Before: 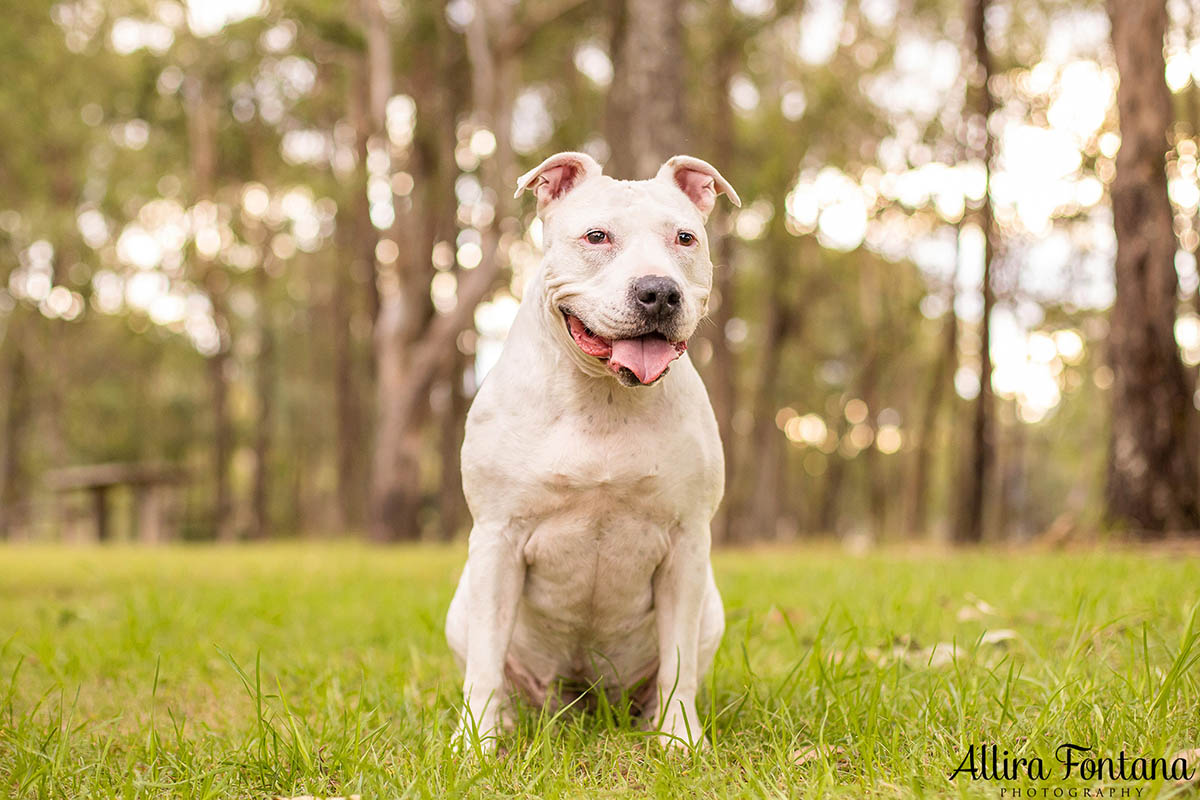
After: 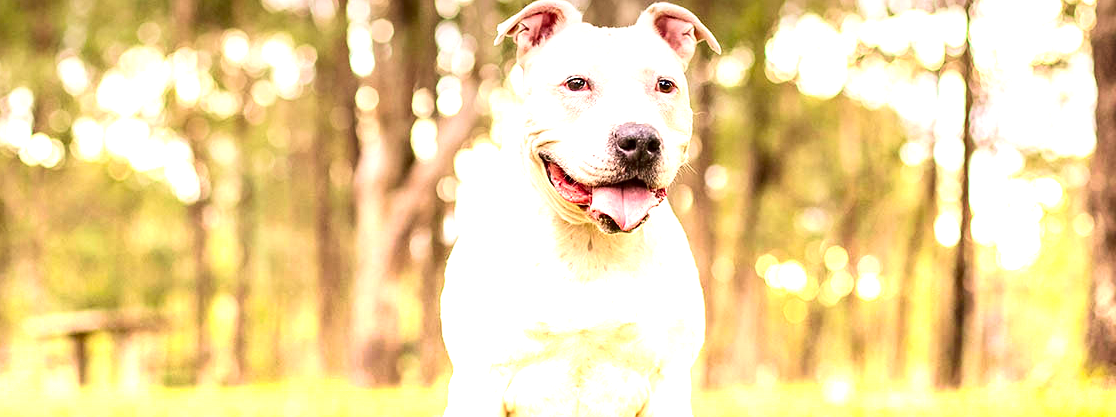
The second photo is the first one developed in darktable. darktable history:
graduated density: density -3.9 EV
crop: left 1.744%, top 19.225%, right 5.069%, bottom 28.357%
velvia: strength 21.76%
contrast brightness saturation: contrast 0.21, brightness -0.11, saturation 0.21
